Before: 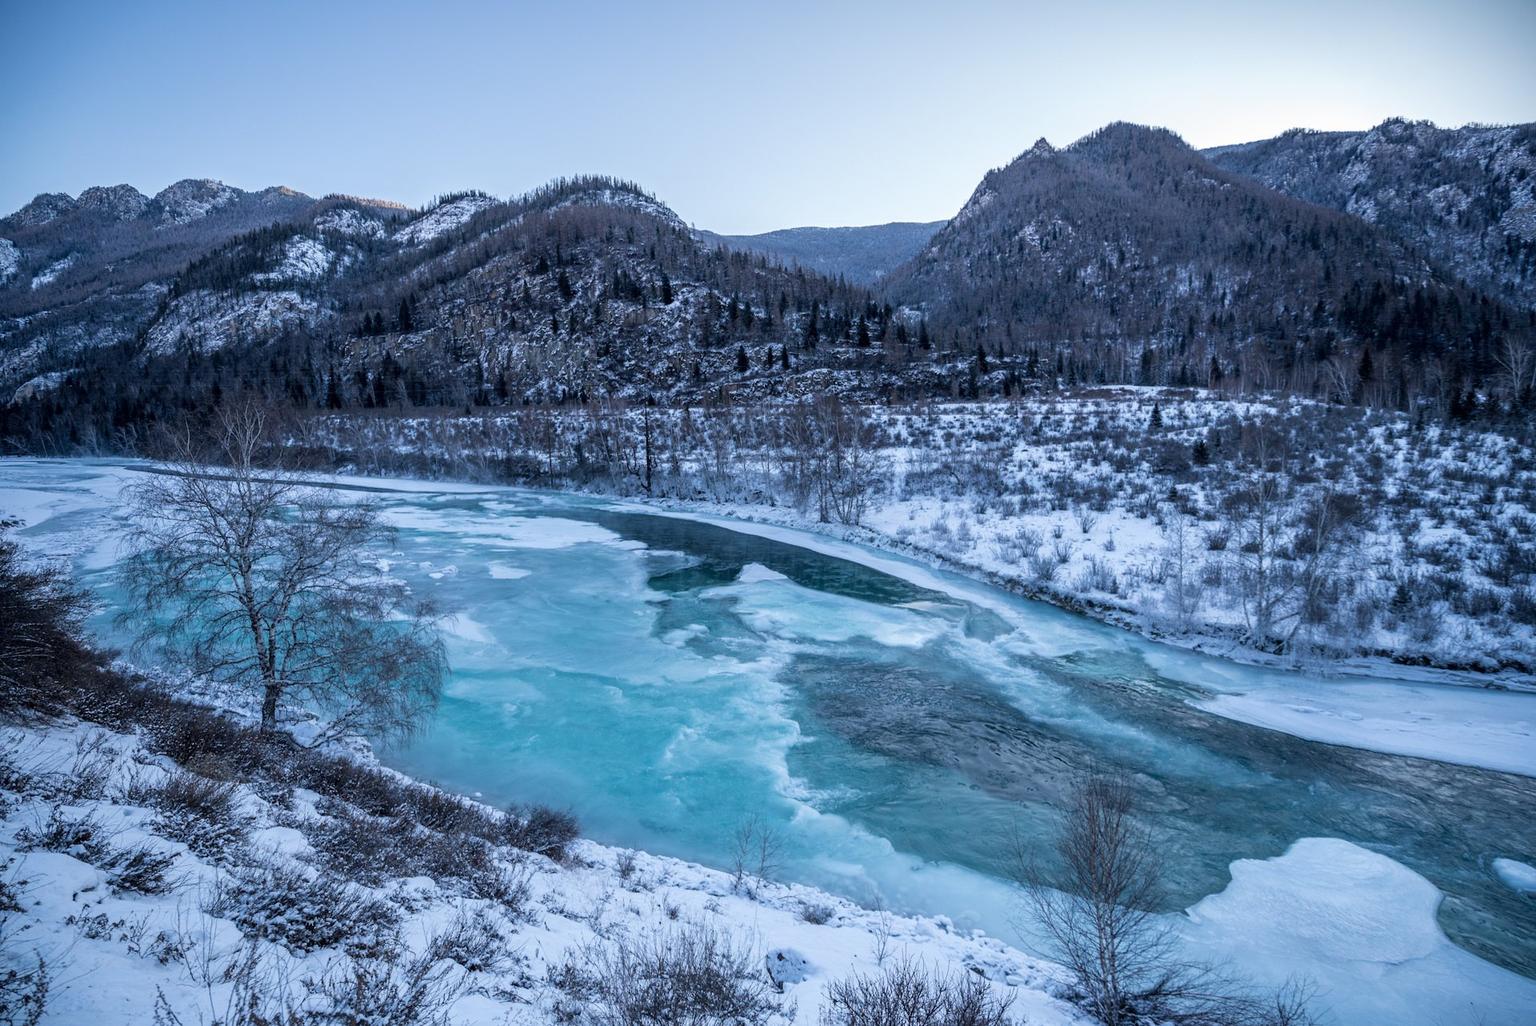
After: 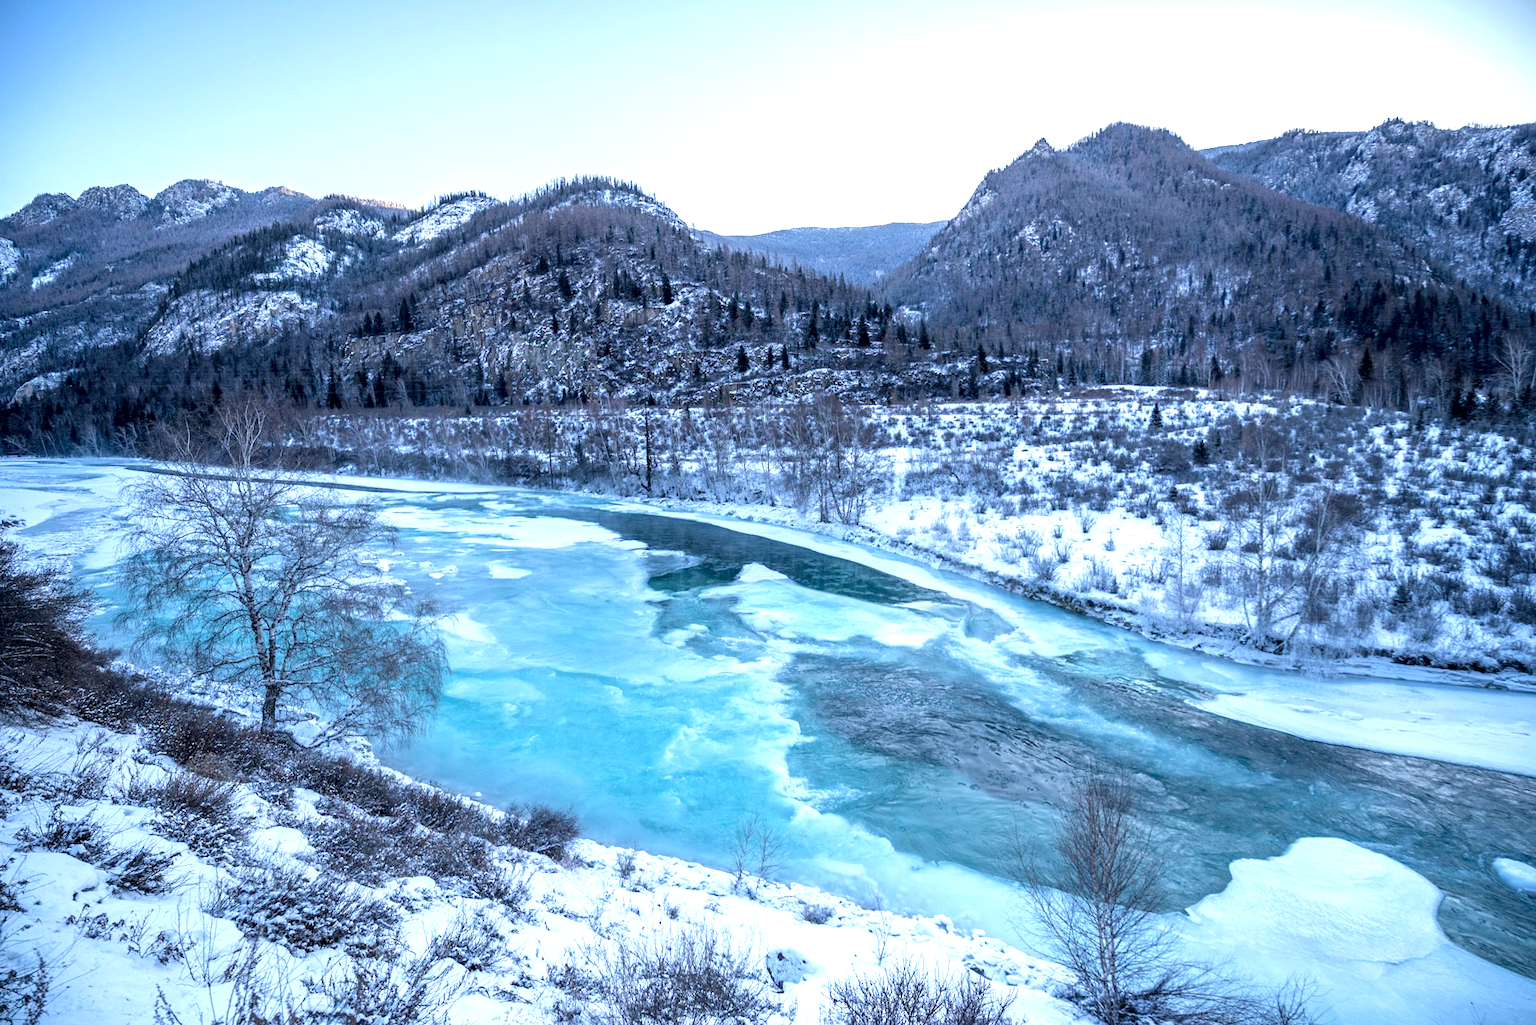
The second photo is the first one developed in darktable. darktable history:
exposure: black level correction 0.002, exposure 1 EV, compensate highlight preservation false
tone equalizer: -7 EV 0.198 EV, -6 EV 0.157 EV, -5 EV 0.105 EV, -4 EV 0.055 EV, -2 EV -0.033 EV, -1 EV -0.05 EV, +0 EV -0.051 EV, edges refinement/feathering 500, mask exposure compensation -1.57 EV, preserve details no
